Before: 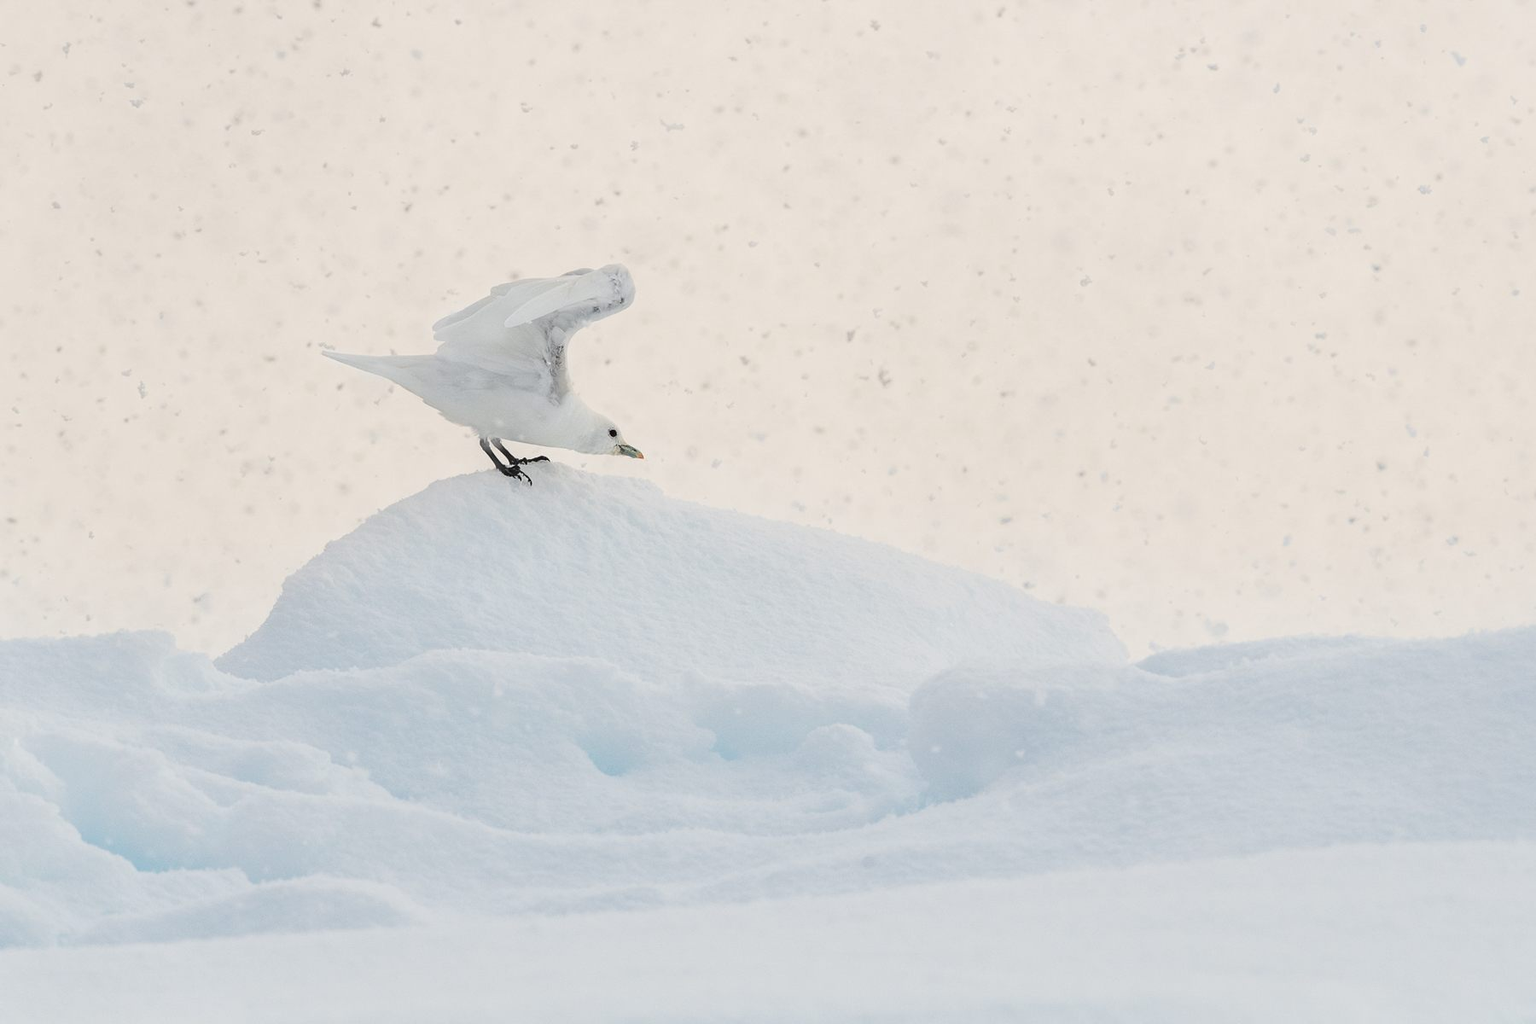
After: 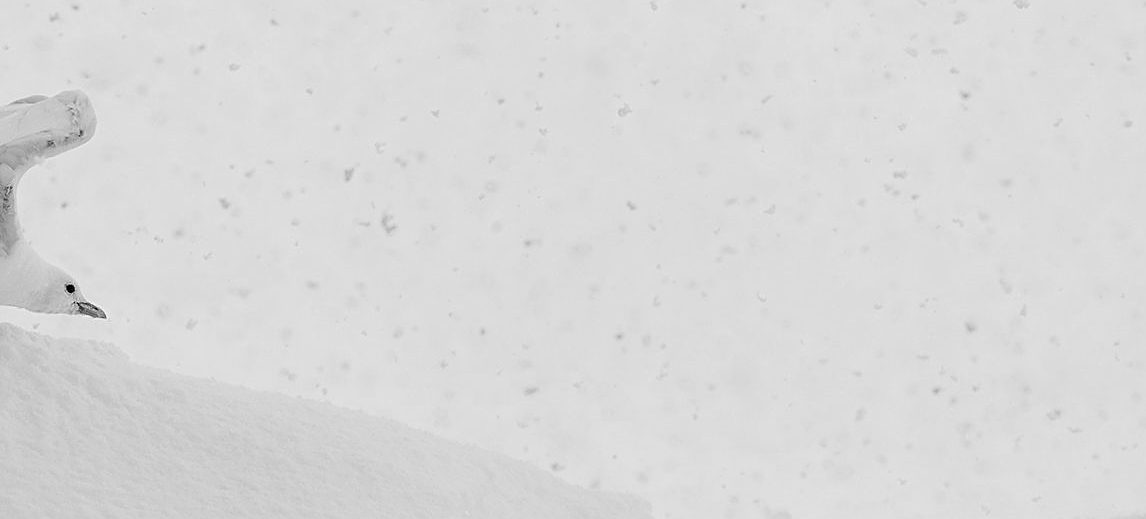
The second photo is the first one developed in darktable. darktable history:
crop: left 36.005%, top 18.293%, right 0.31%, bottom 38.444%
sharpen: on, module defaults
color balance rgb: linear chroma grading › global chroma 15%, perceptual saturation grading › global saturation 30%
monochrome: a 32, b 64, size 2.3
